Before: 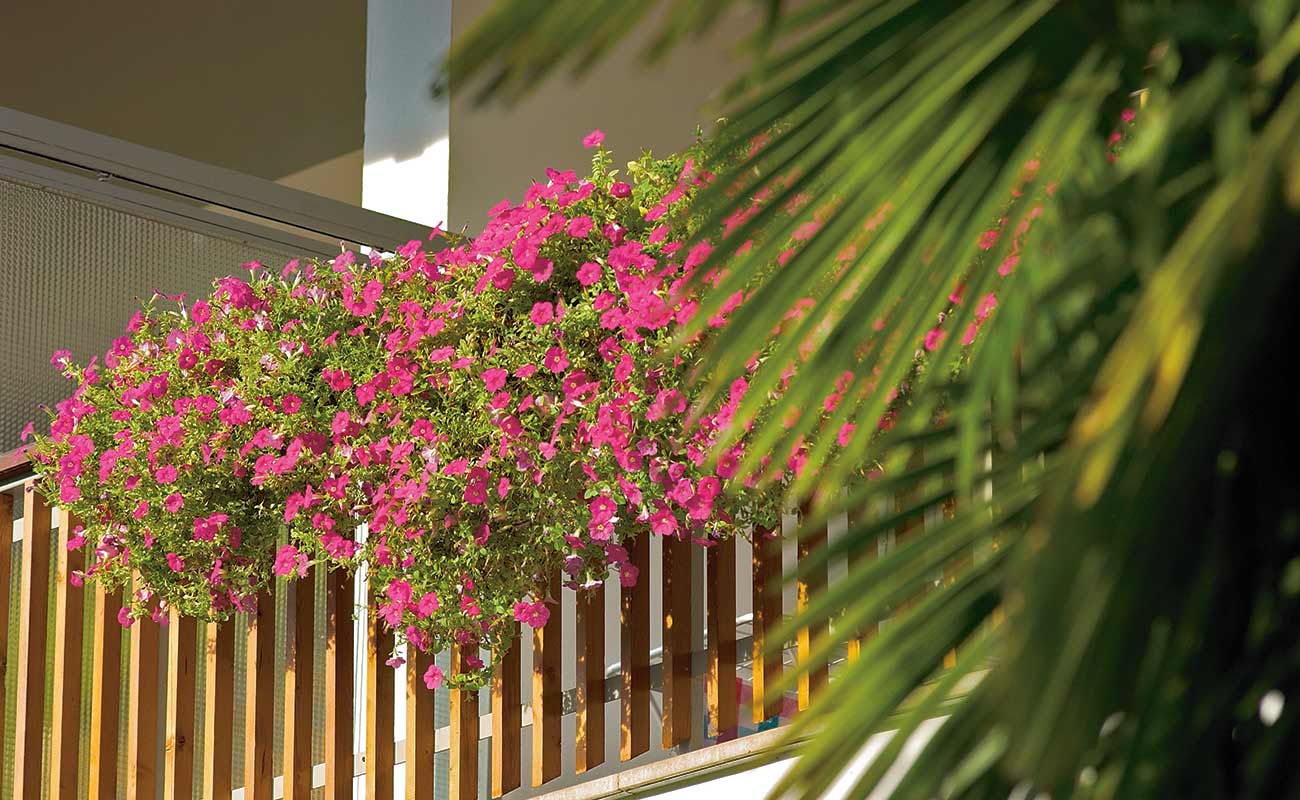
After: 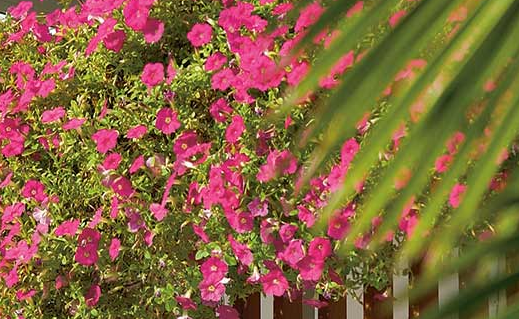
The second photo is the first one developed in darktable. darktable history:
crop: left 30%, top 30%, right 30%, bottom 30%
shadows and highlights: shadows 24.5, highlights -78.15, soften with gaussian
